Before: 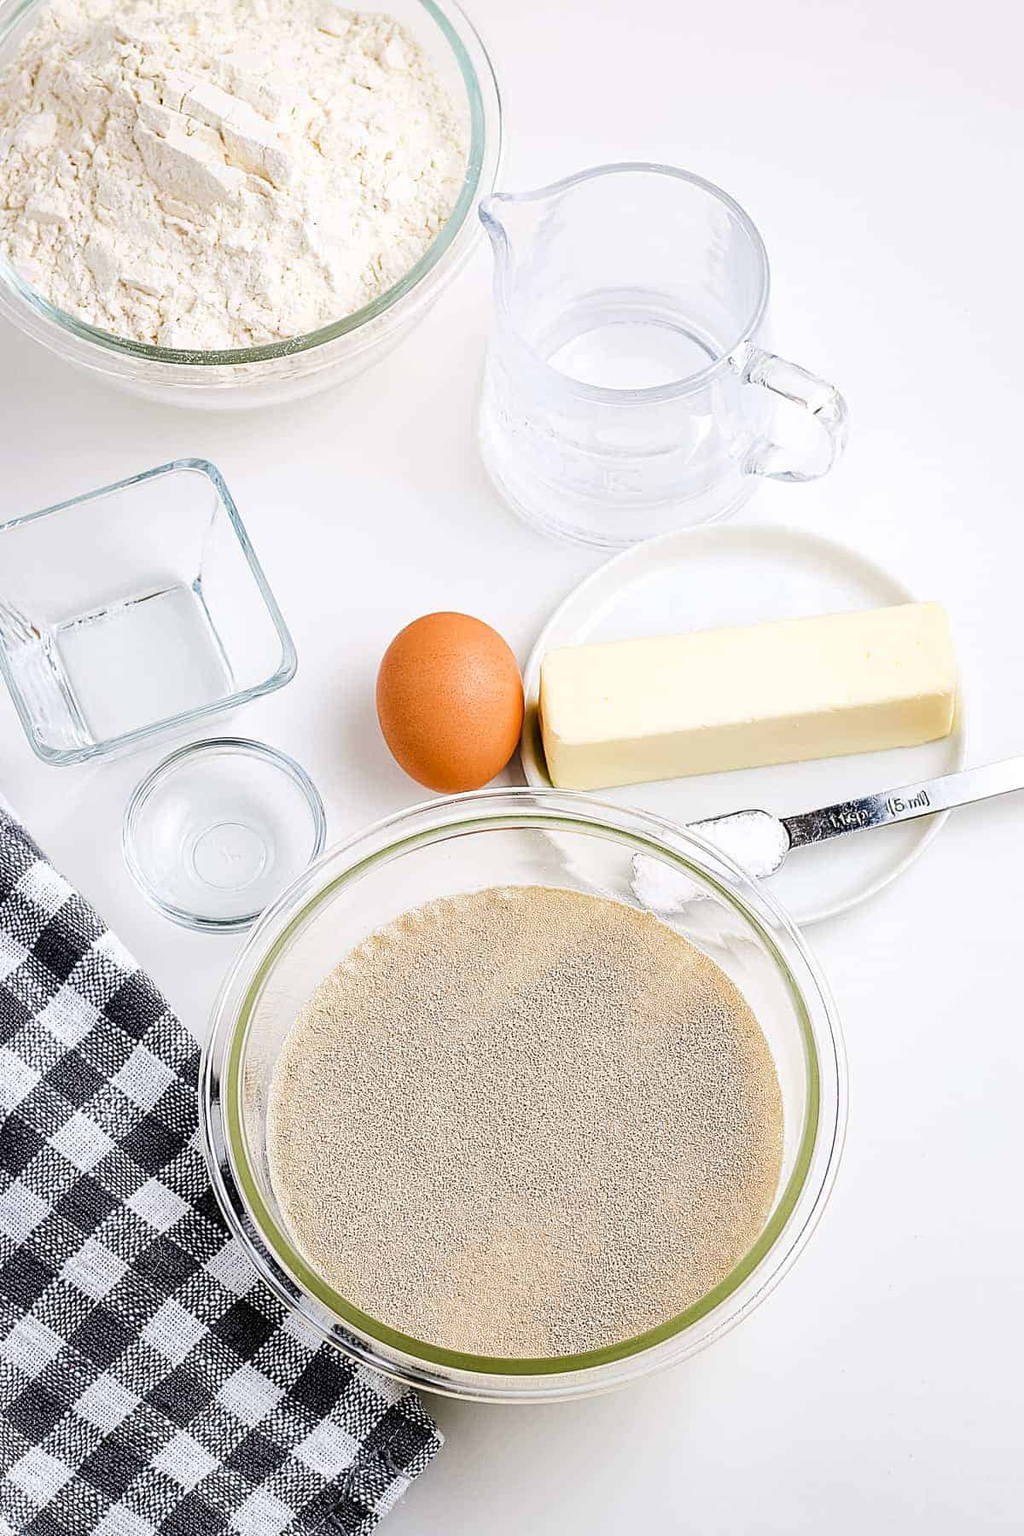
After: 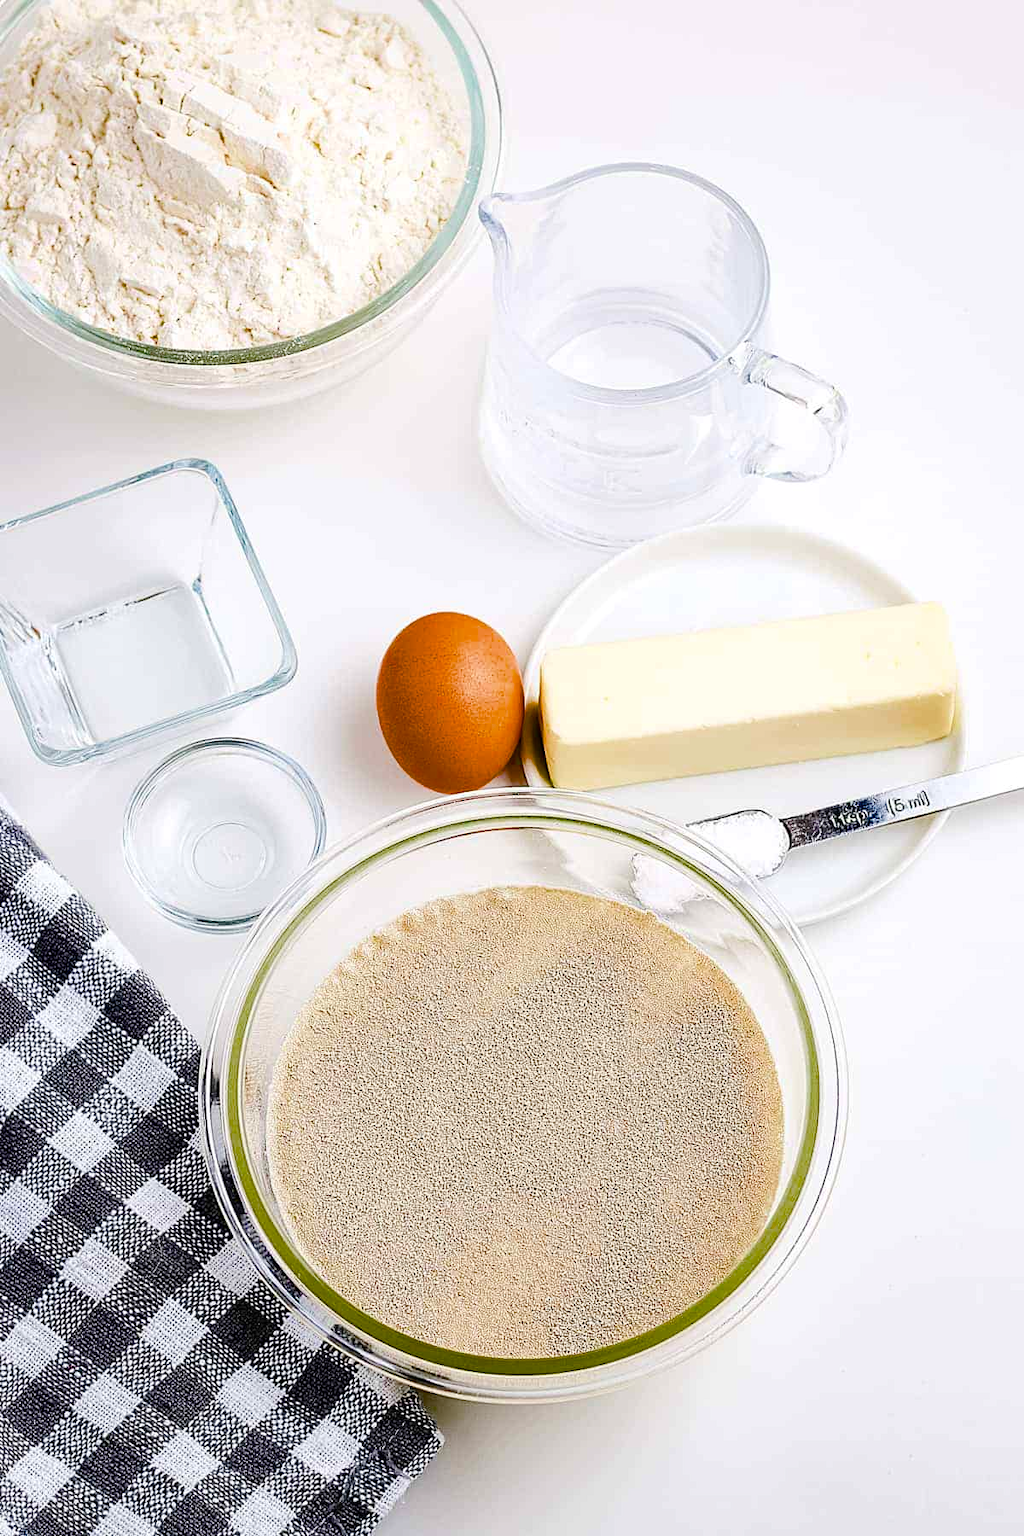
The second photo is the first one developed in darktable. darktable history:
exposure: exposure 0.023 EV, compensate highlight preservation false
color balance rgb: perceptual saturation grading › global saturation 39.989%, perceptual saturation grading › highlights -24.74%, perceptual saturation grading › mid-tones 34.996%, perceptual saturation grading › shadows 36.209%, global vibrance 1.638%, saturation formula JzAzBz (2021)
